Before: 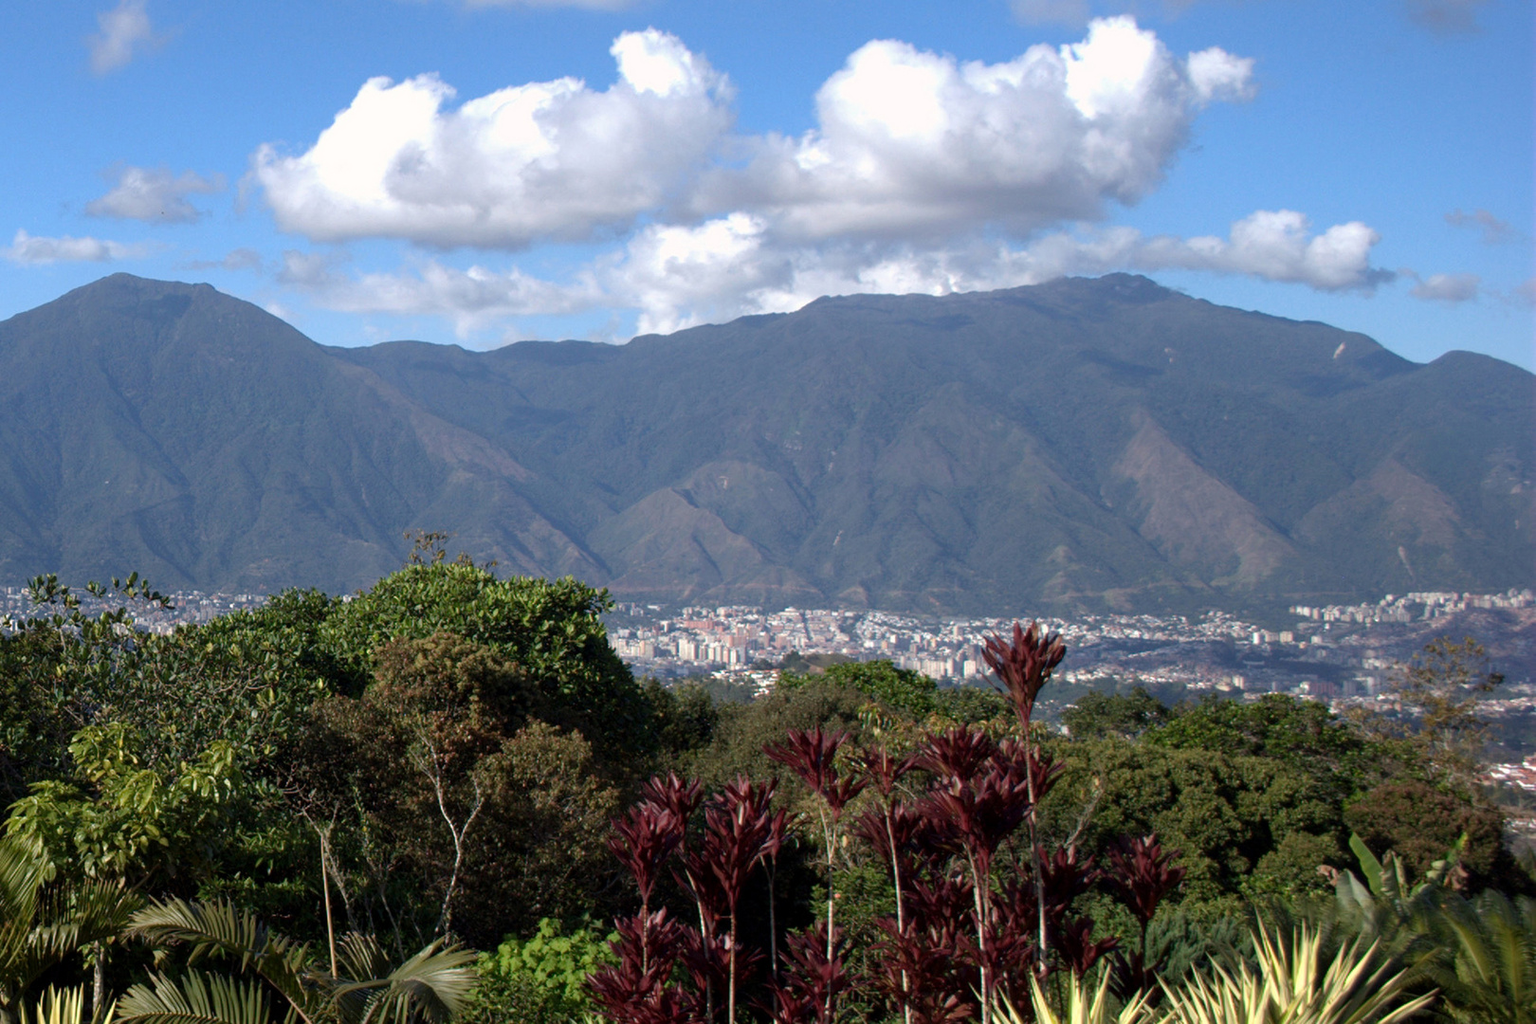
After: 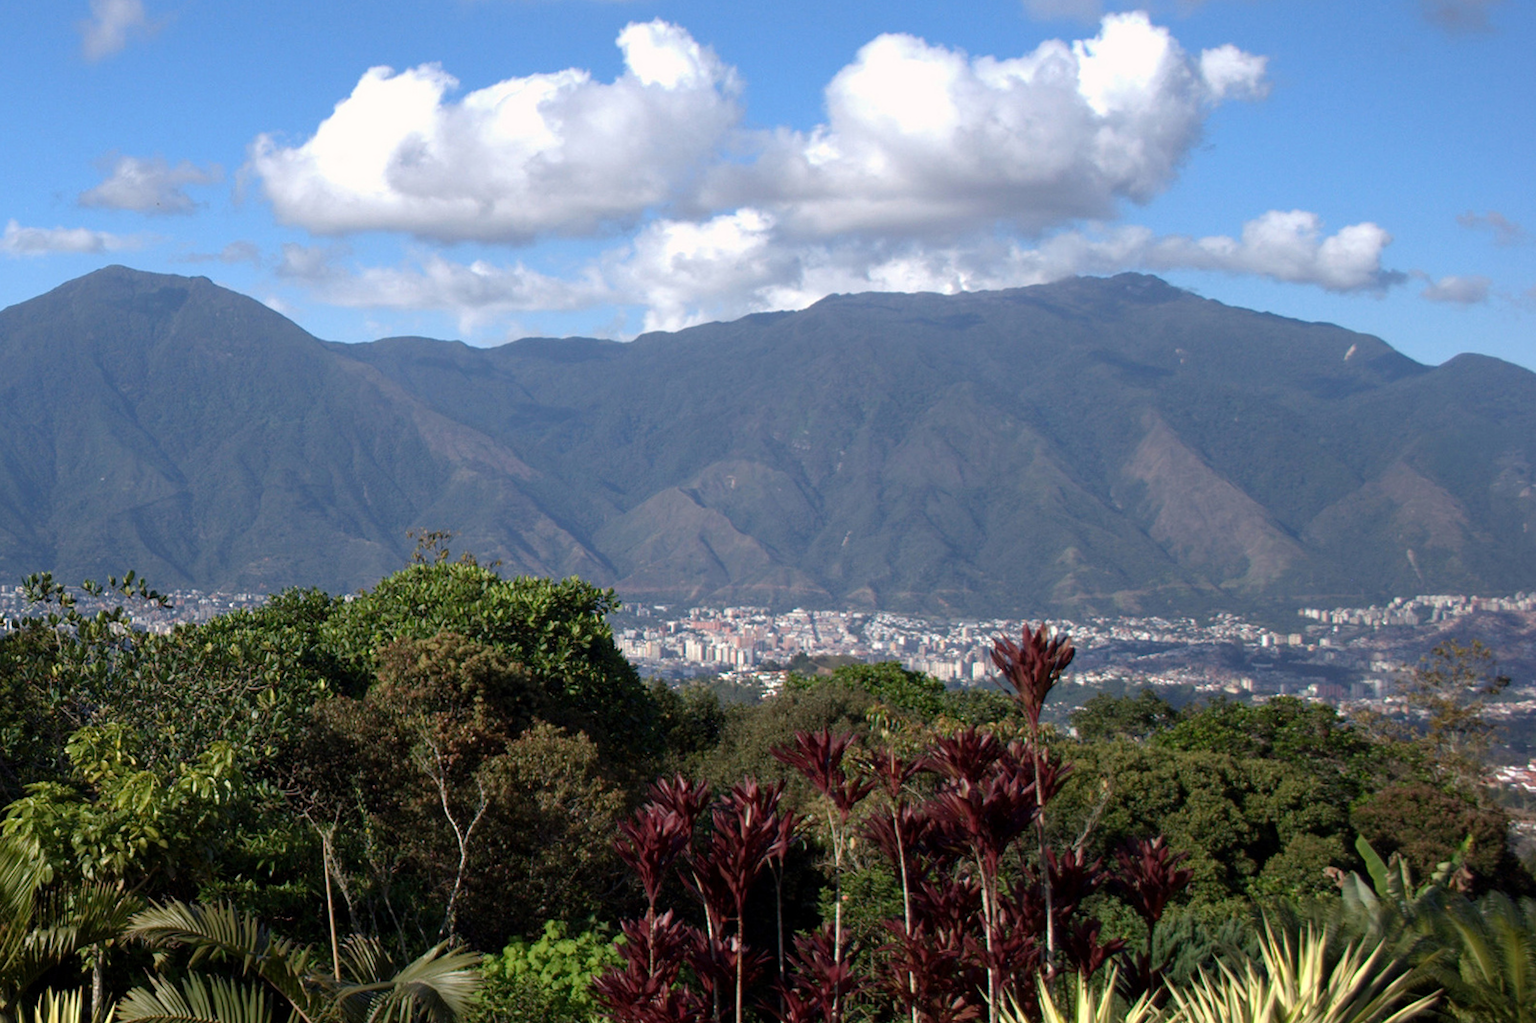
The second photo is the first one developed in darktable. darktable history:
rotate and perspective: rotation 0.174°, lens shift (vertical) 0.013, lens shift (horizontal) 0.019, shear 0.001, automatic cropping original format, crop left 0.007, crop right 0.991, crop top 0.016, crop bottom 0.997
tone equalizer: on, module defaults
